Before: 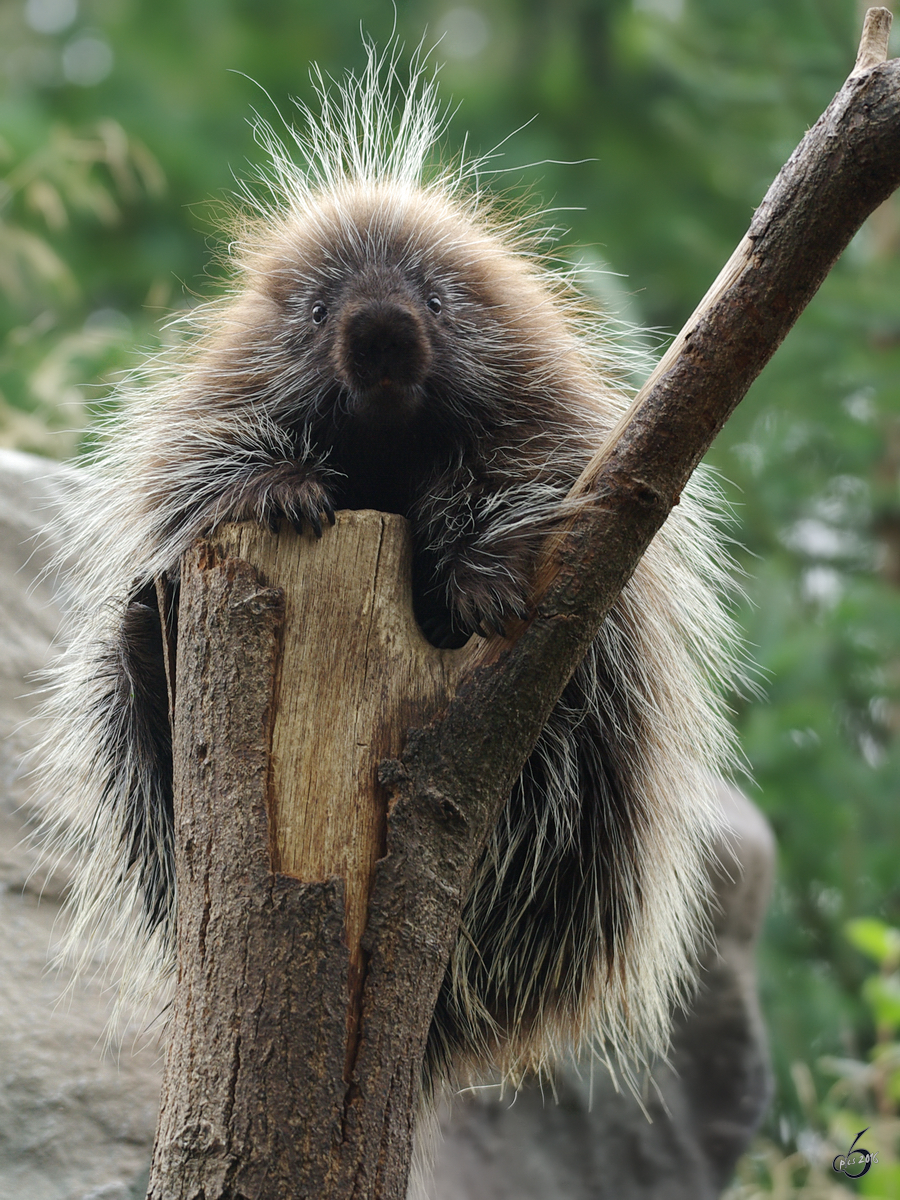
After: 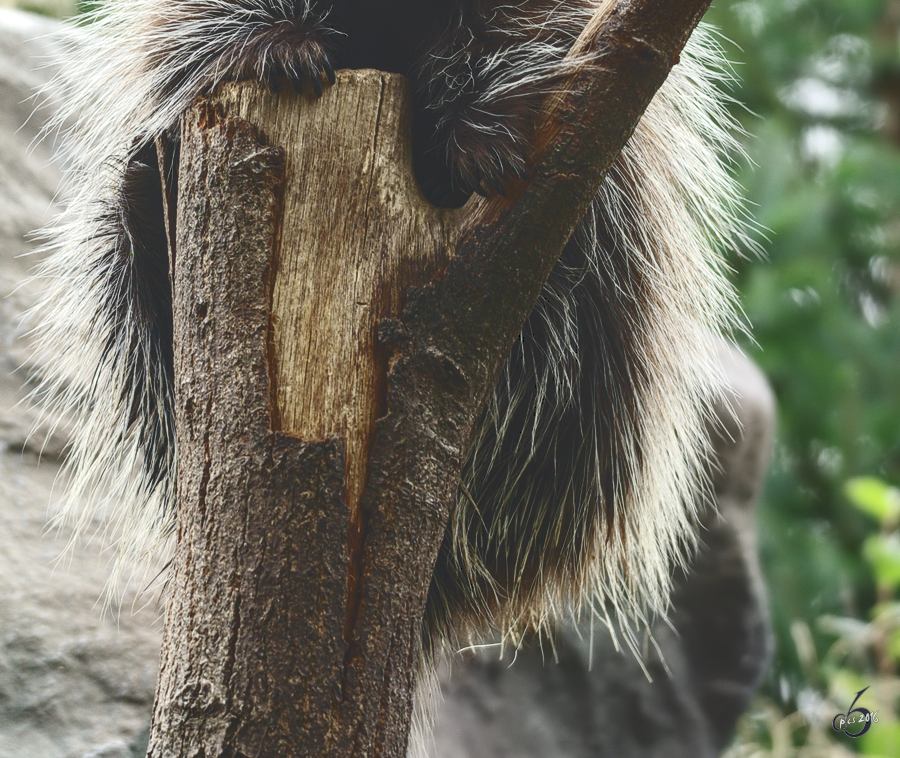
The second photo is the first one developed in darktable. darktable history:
tone curve: curves: ch0 [(0, 0) (0.003, 0.183) (0.011, 0.183) (0.025, 0.184) (0.044, 0.188) (0.069, 0.197) (0.1, 0.204) (0.136, 0.212) (0.177, 0.226) (0.224, 0.24) (0.277, 0.273) (0.335, 0.322) (0.399, 0.388) (0.468, 0.468) (0.543, 0.579) (0.623, 0.686) (0.709, 0.792) (0.801, 0.877) (0.898, 0.939) (1, 1)], color space Lab, independent channels, preserve colors none
crop and rotate: top 36.777%
local contrast: on, module defaults
